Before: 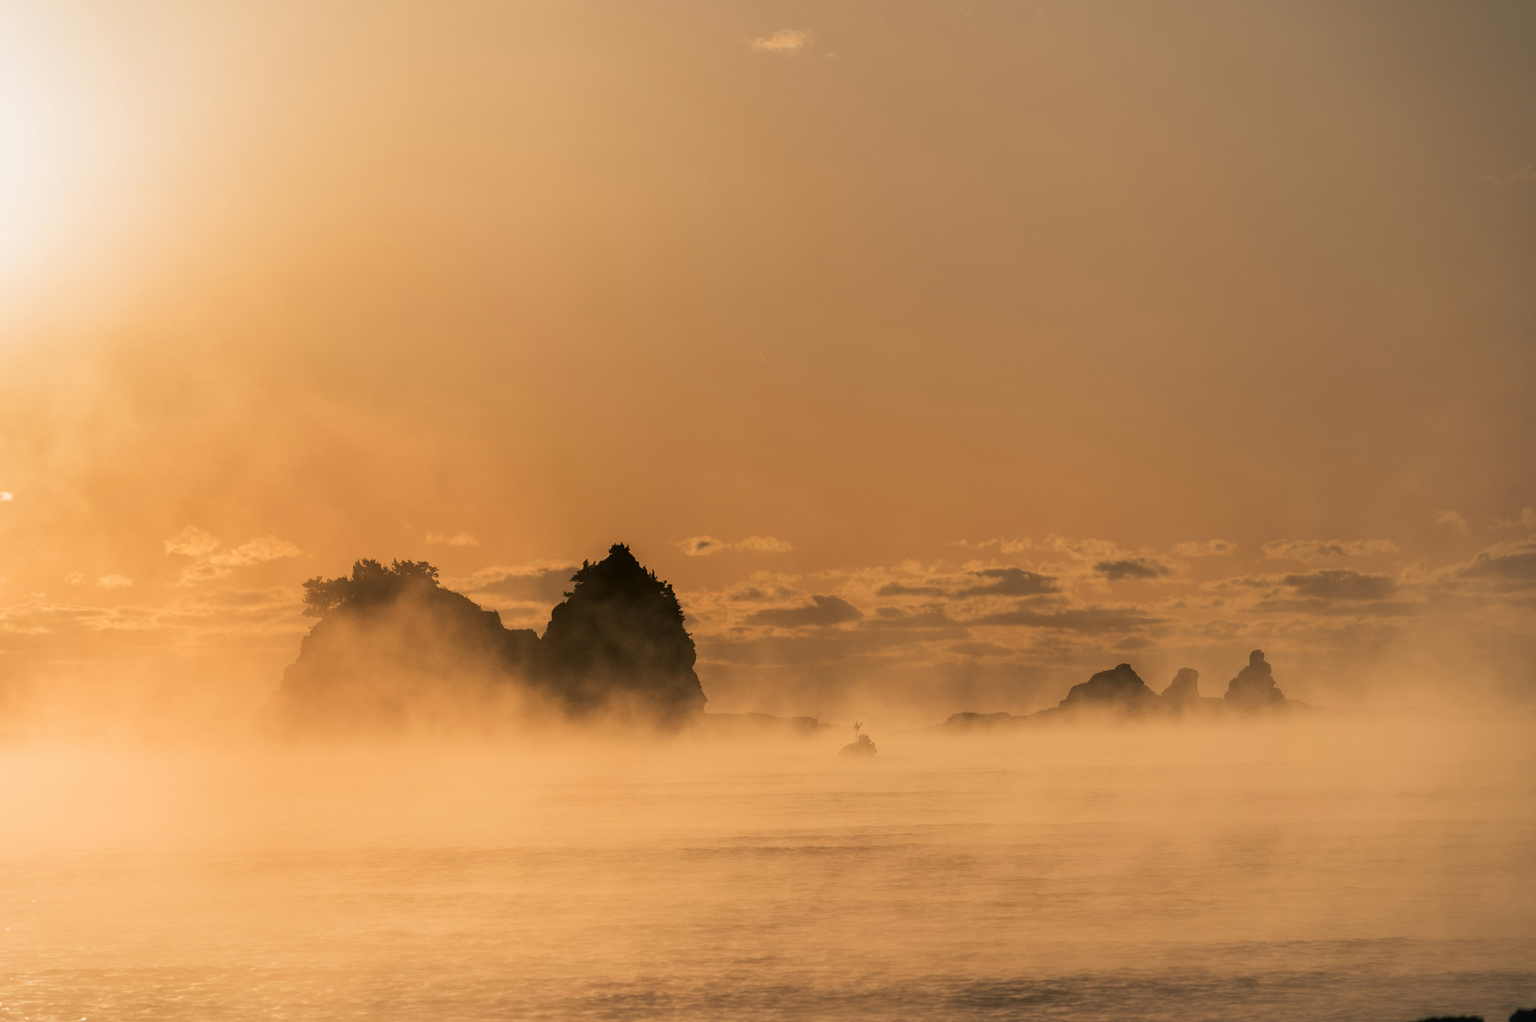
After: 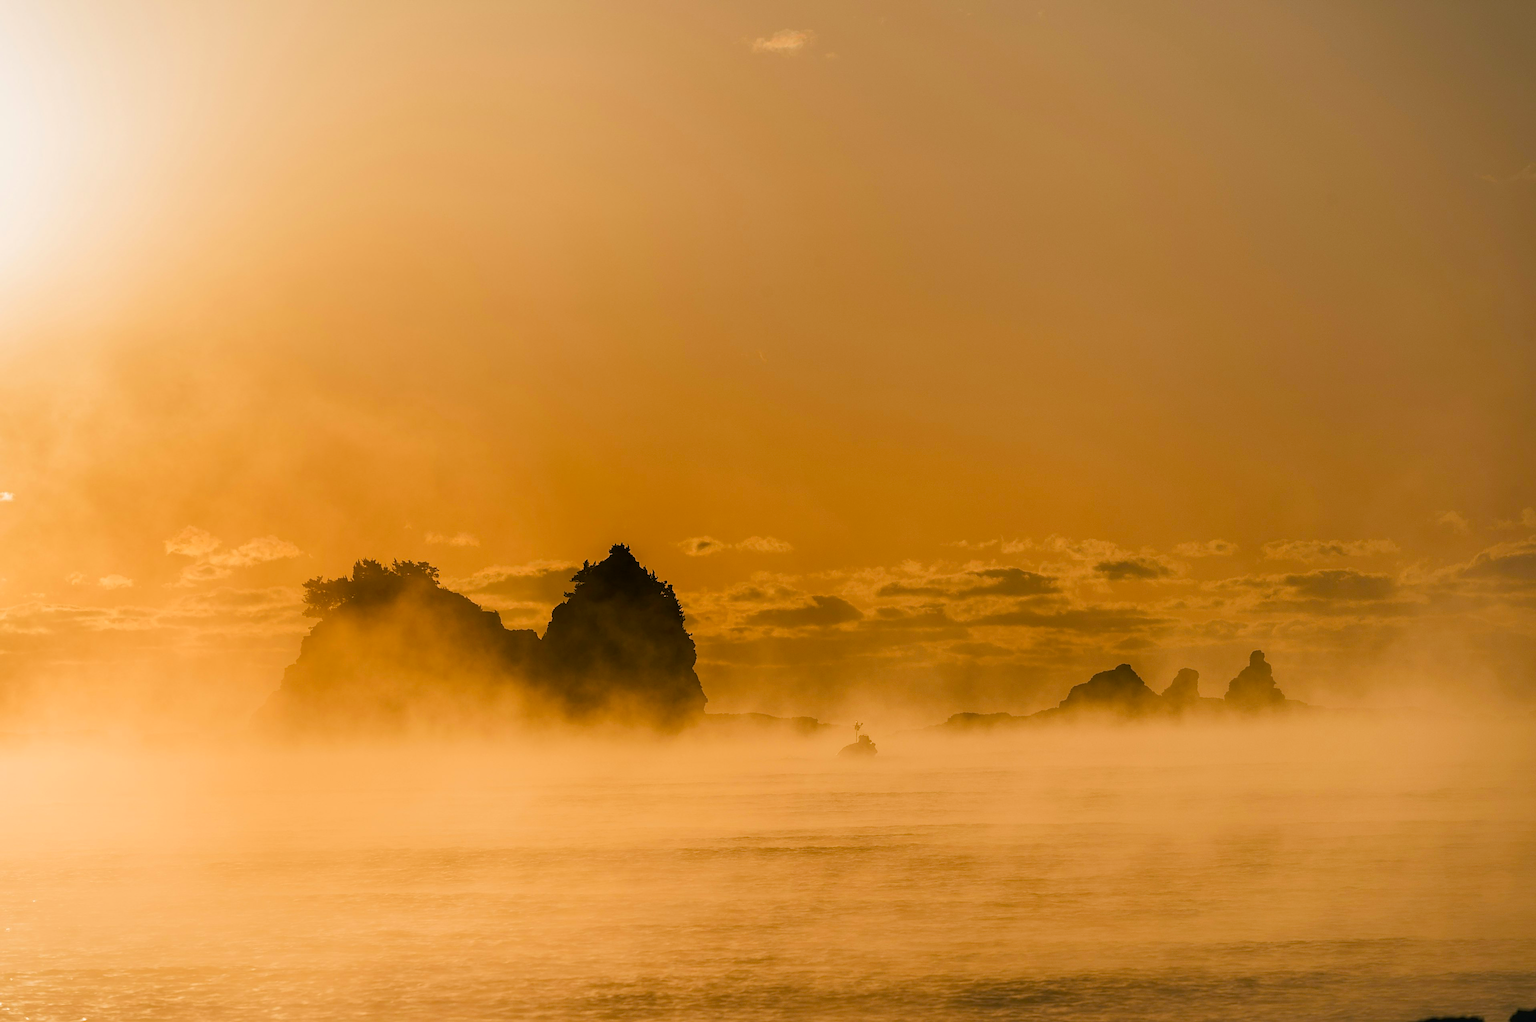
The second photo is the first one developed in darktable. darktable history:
sharpen: on, module defaults
color balance rgb: perceptual saturation grading › global saturation 20%, perceptual saturation grading › highlights -25%, perceptual saturation grading › shadows 50%
color balance: output saturation 110%
